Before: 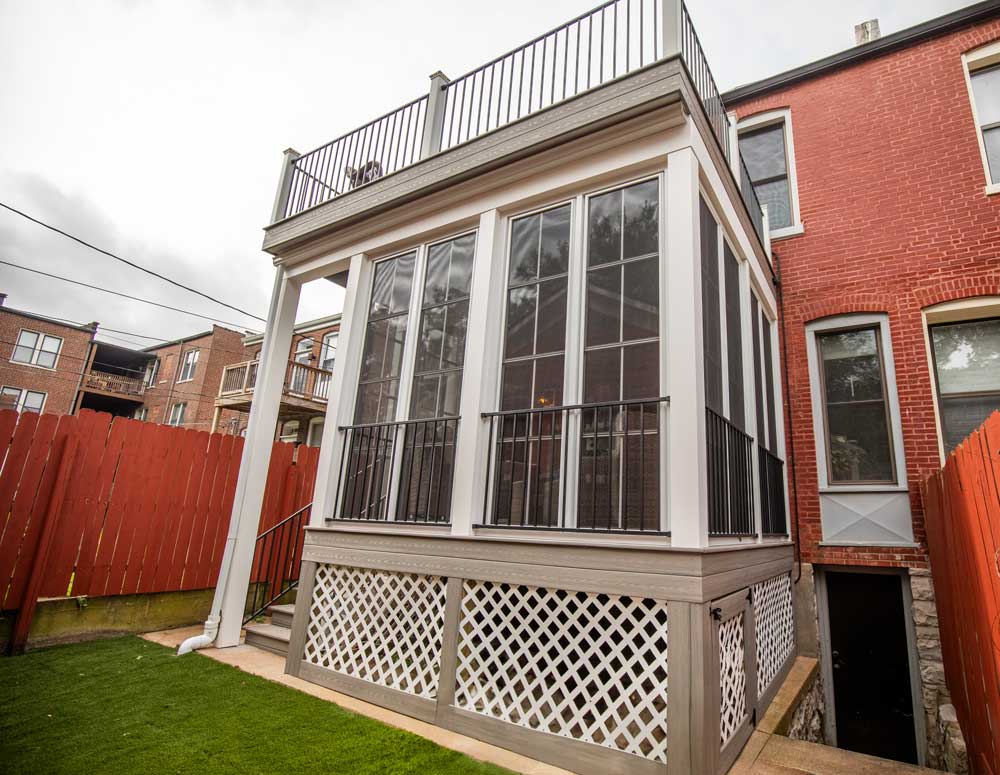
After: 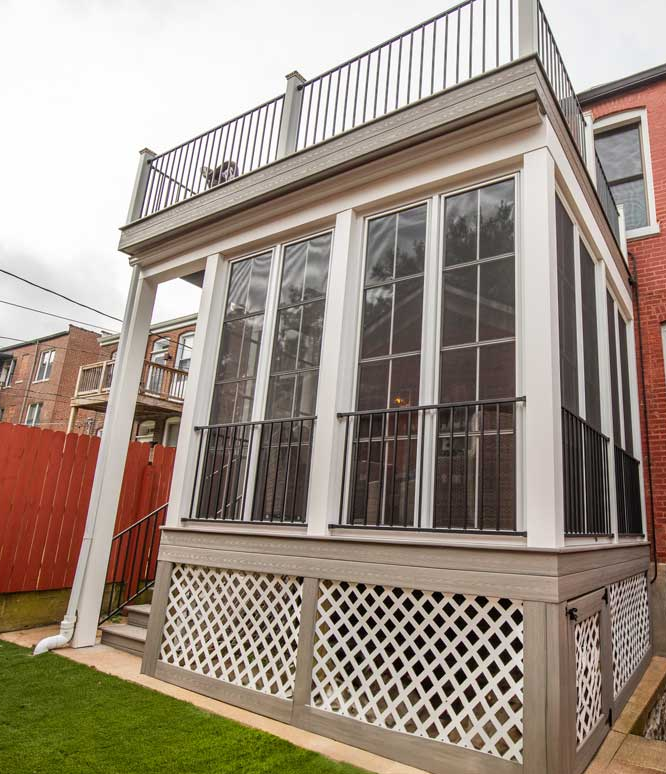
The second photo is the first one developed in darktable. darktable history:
crop and rotate: left 14.436%, right 18.898%
white balance: emerald 1
